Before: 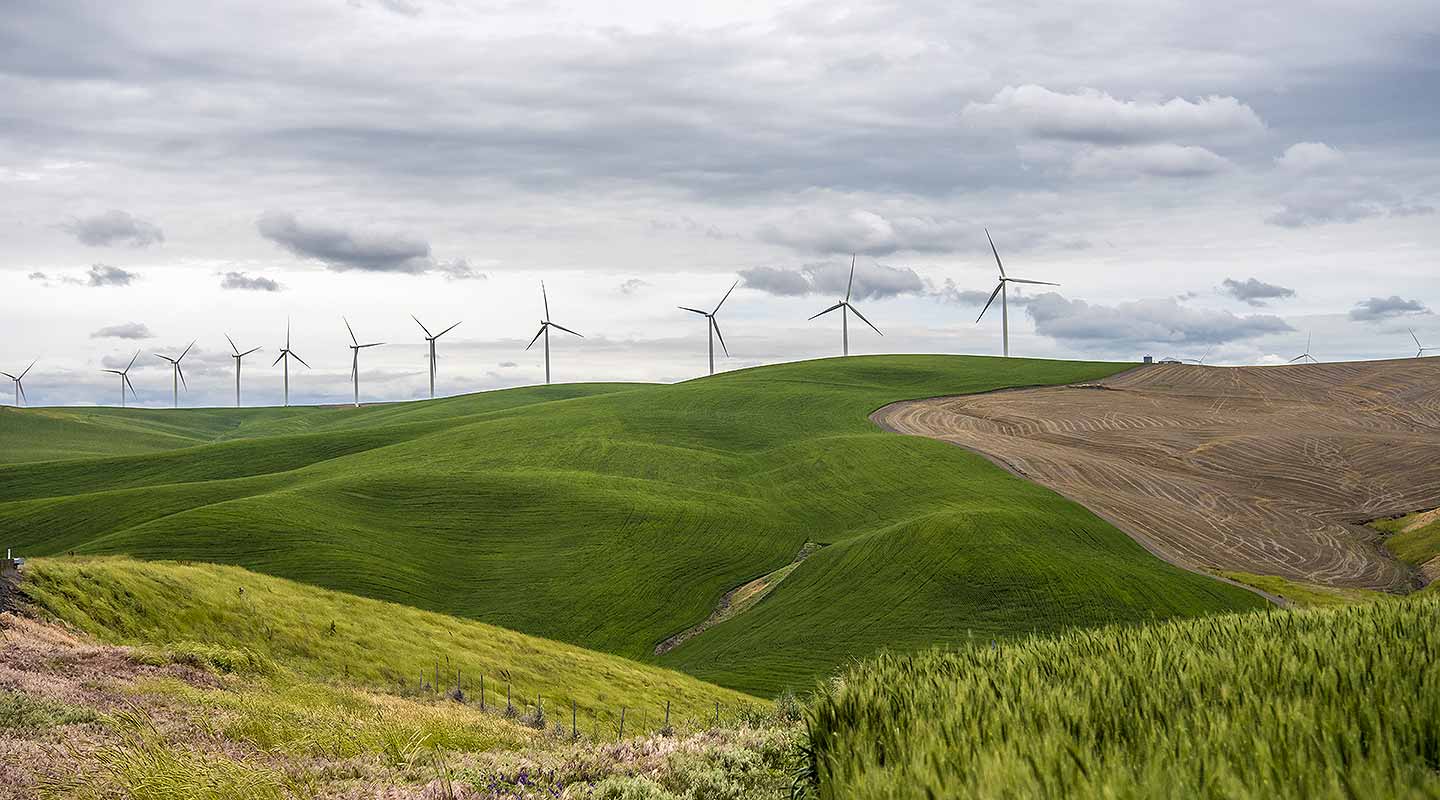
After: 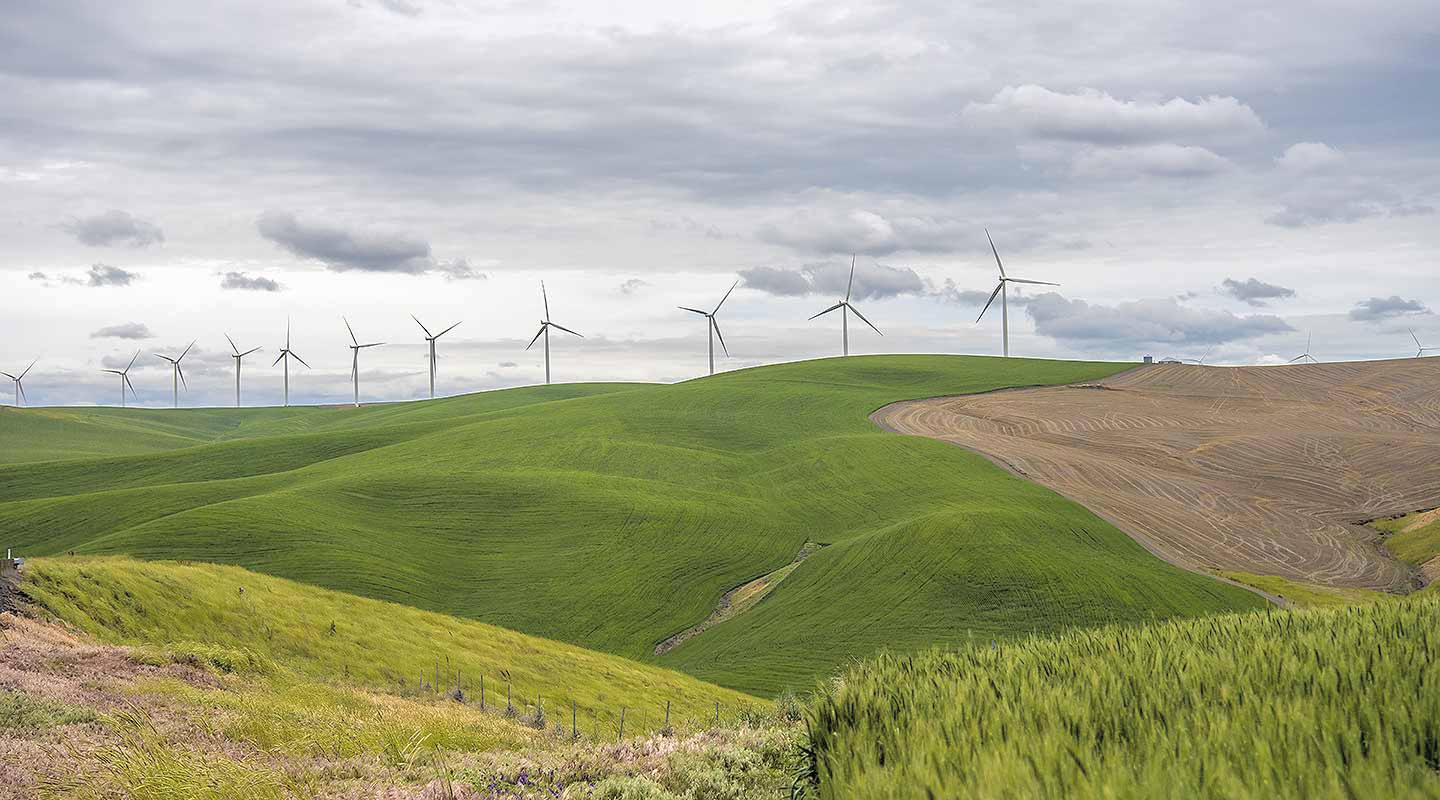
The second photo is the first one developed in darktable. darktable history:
tone curve: curves: ch0 [(0, 0) (0.004, 0.008) (0.077, 0.156) (0.169, 0.29) (0.774, 0.774) (1, 1)], color space Lab, independent channels, preserve colors none
